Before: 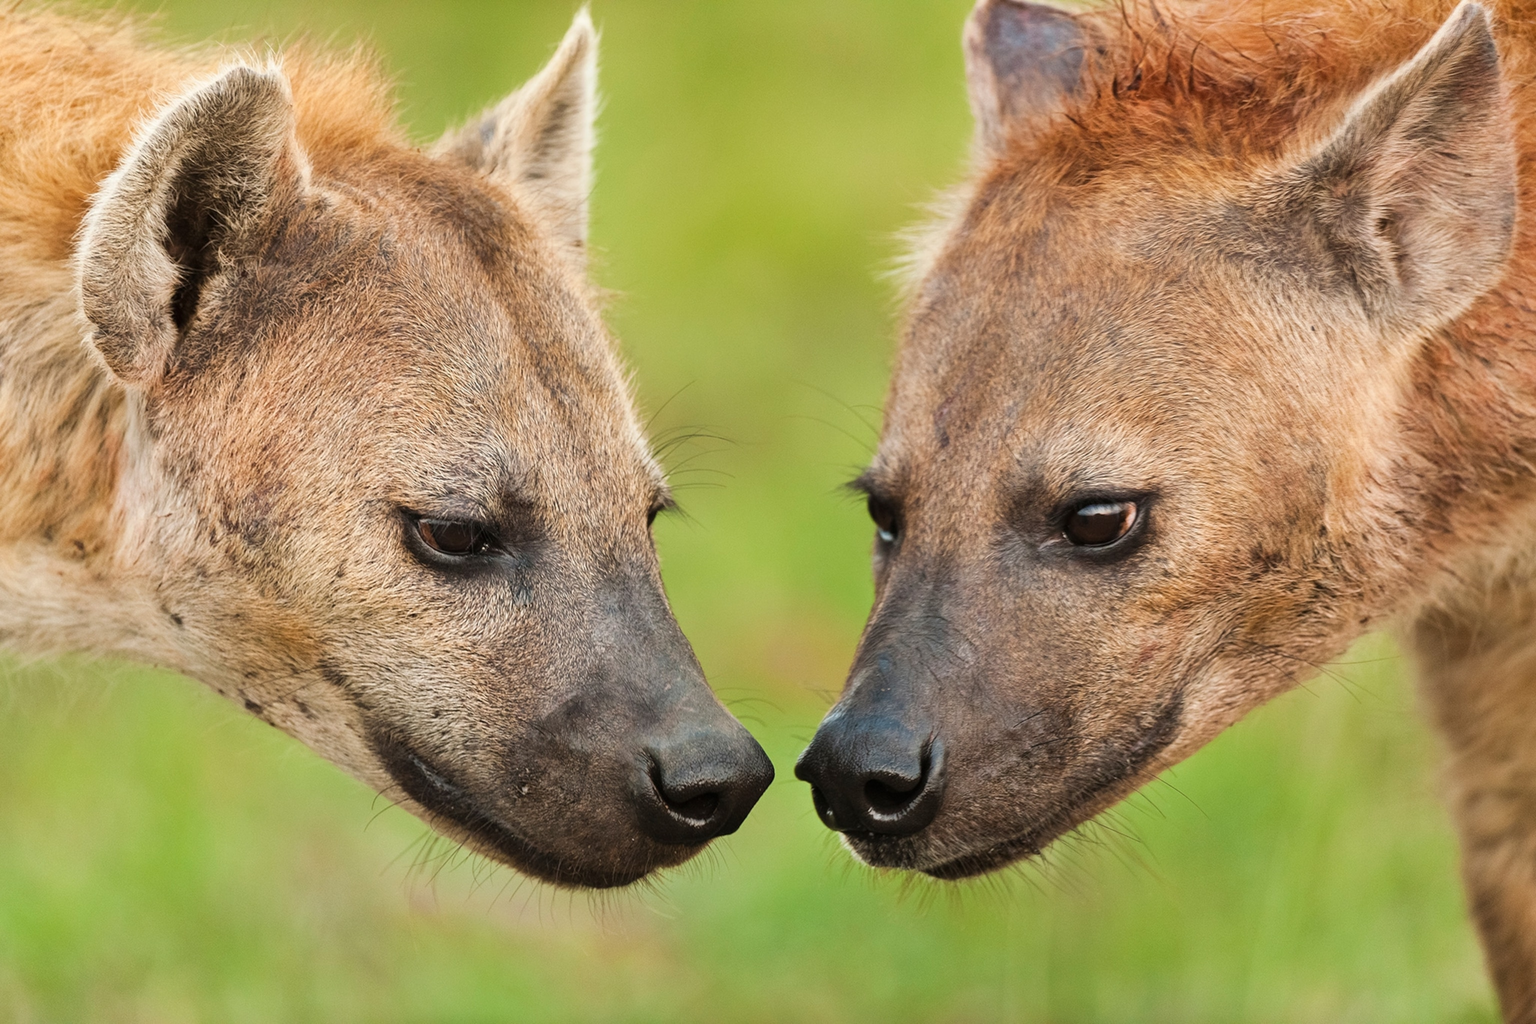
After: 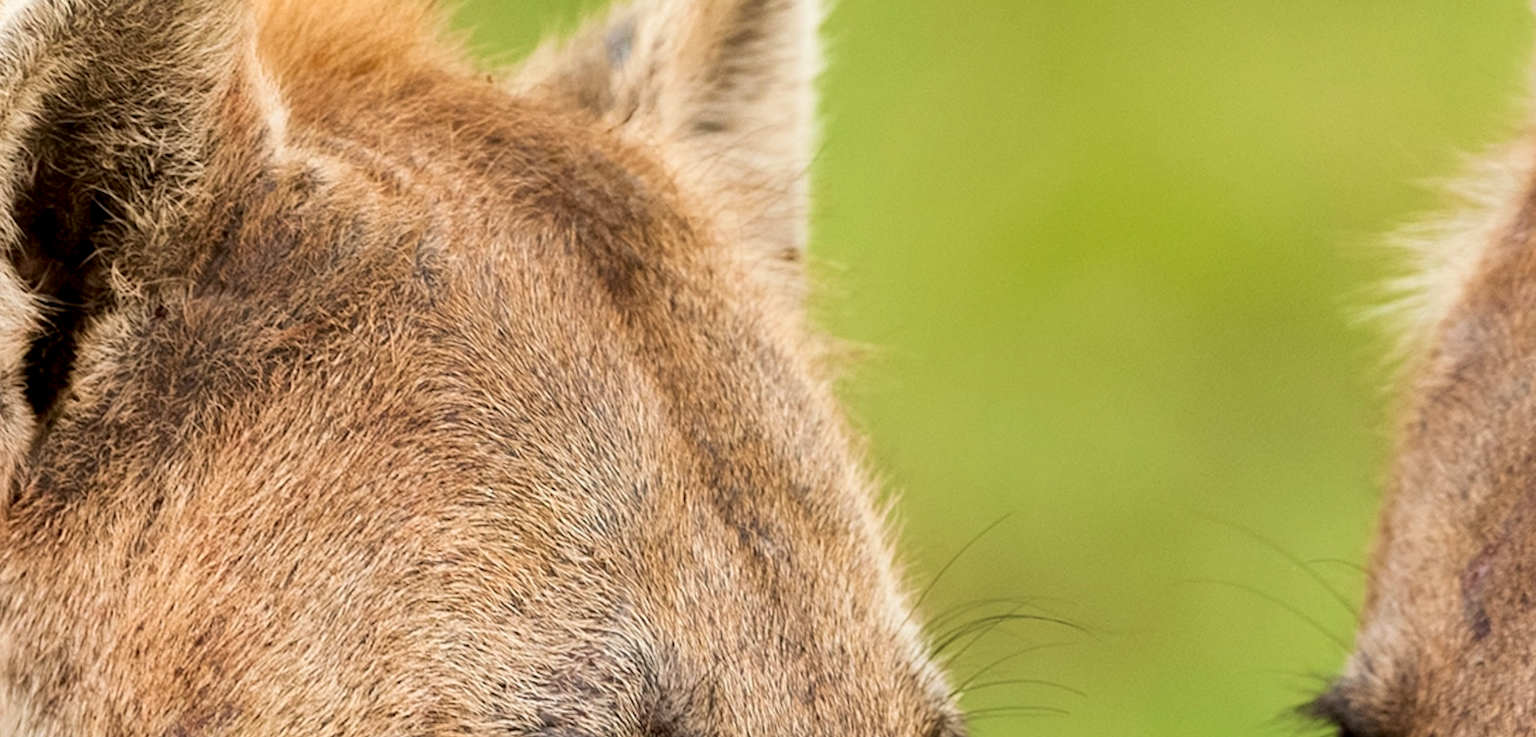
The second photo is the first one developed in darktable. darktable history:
exposure: black level correction 0.009, exposure 0.015 EV, compensate exposure bias true, compensate highlight preservation false
velvia: on, module defaults
crop: left 10.37%, top 10.628%, right 36.597%, bottom 51.142%
